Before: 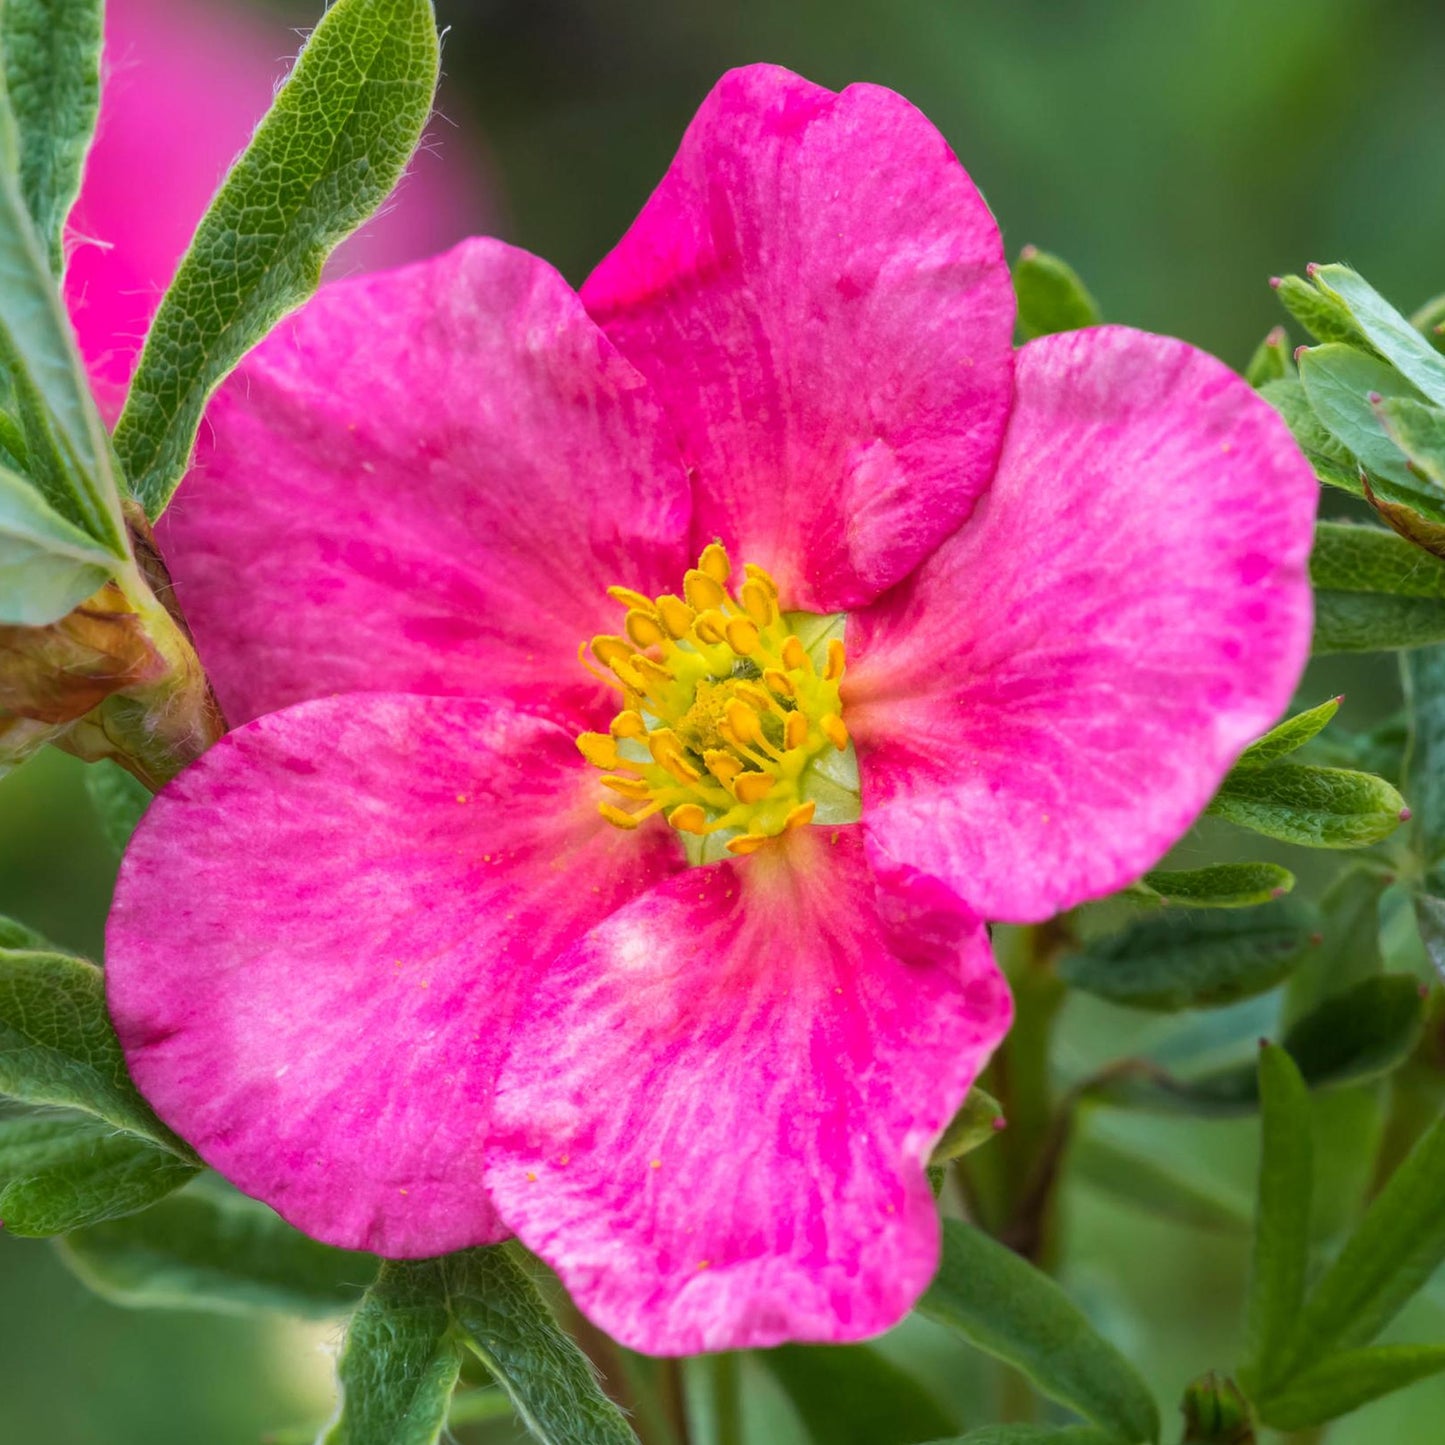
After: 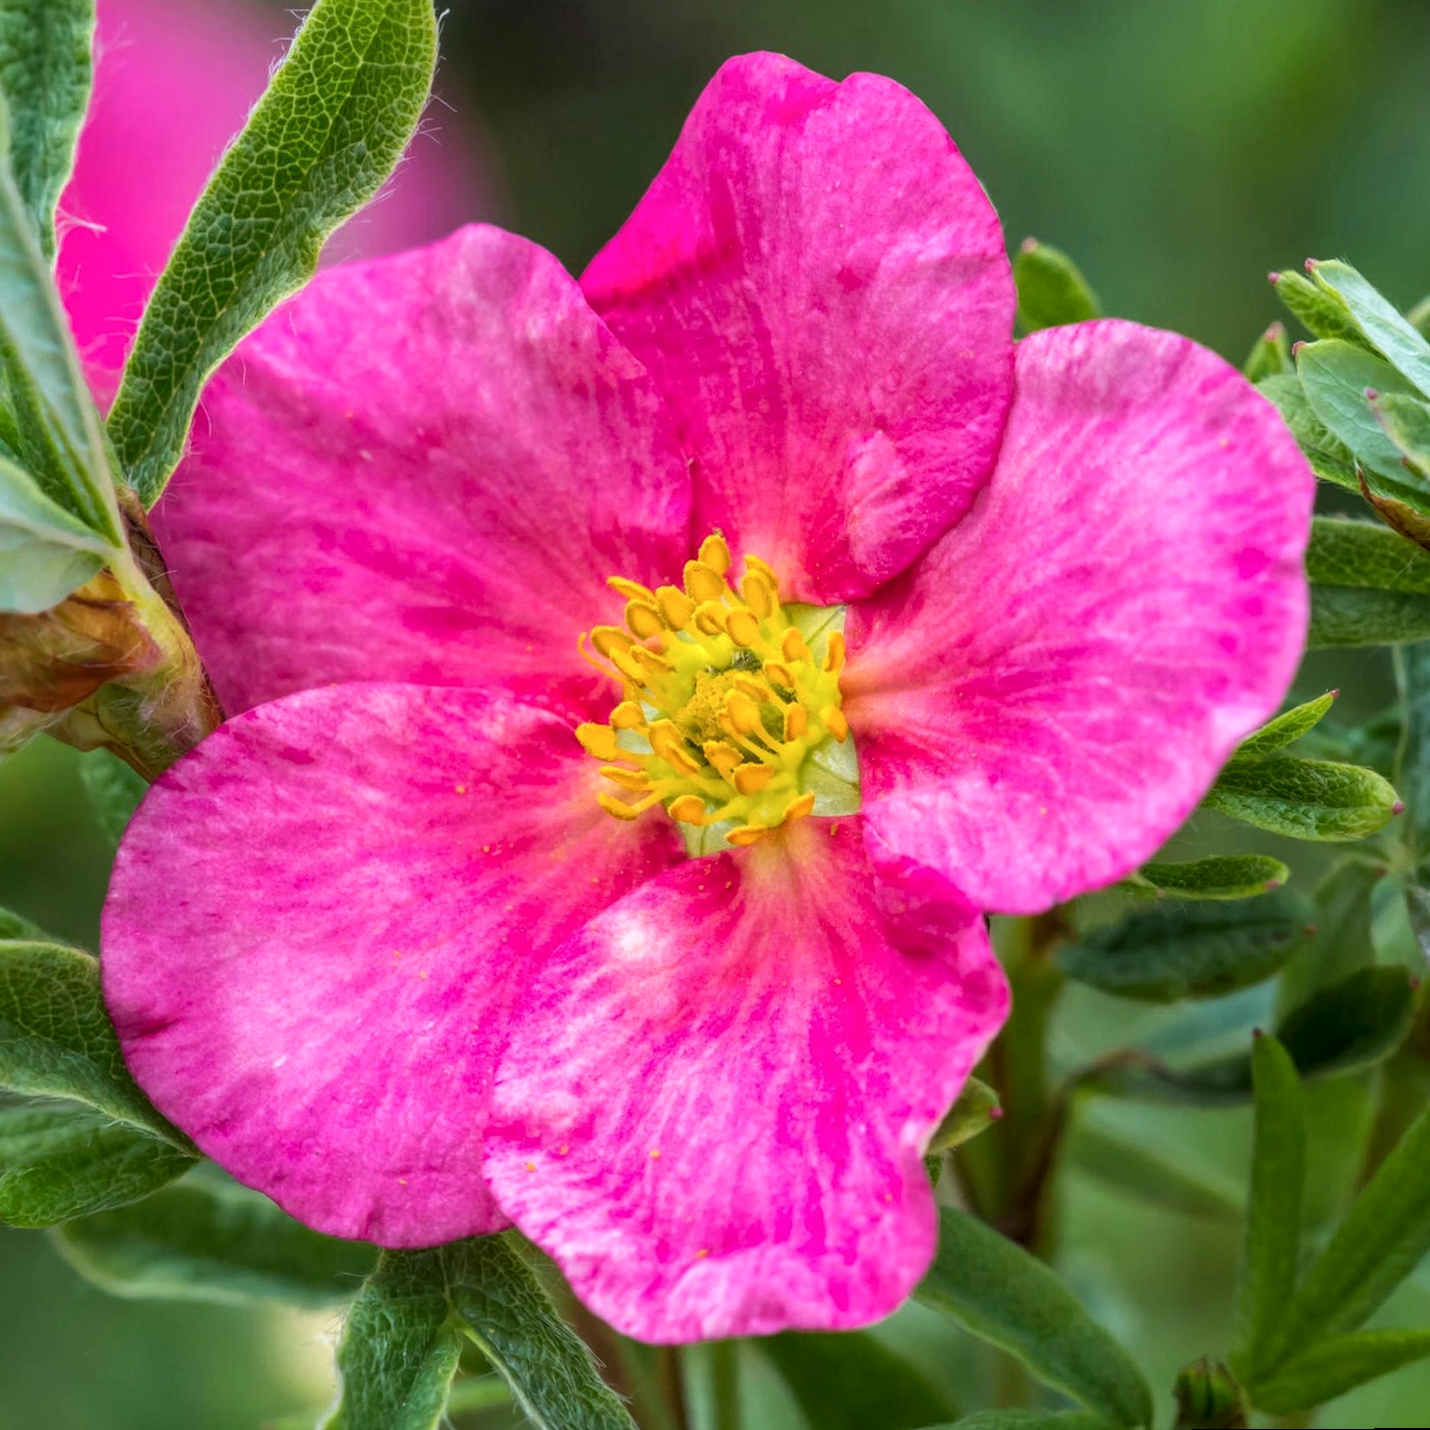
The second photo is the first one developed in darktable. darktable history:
local contrast: on, module defaults
rotate and perspective: rotation 0.174°, lens shift (vertical) 0.013, lens shift (horizontal) 0.019, shear 0.001, automatic cropping original format, crop left 0.007, crop right 0.991, crop top 0.016, crop bottom 0.997
